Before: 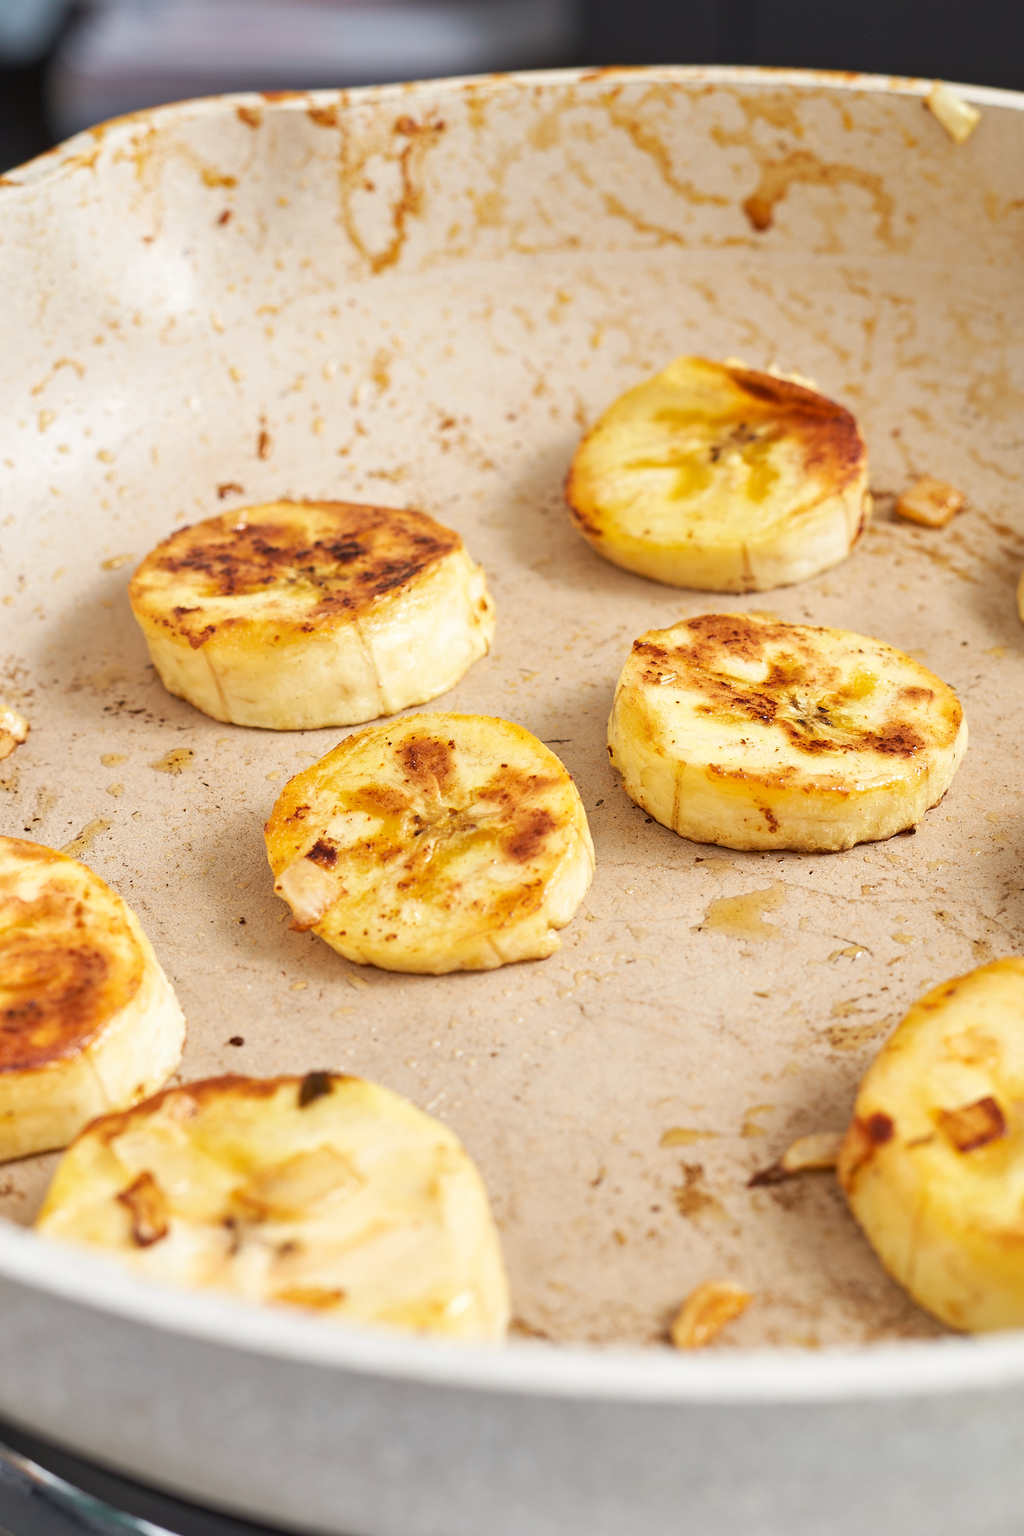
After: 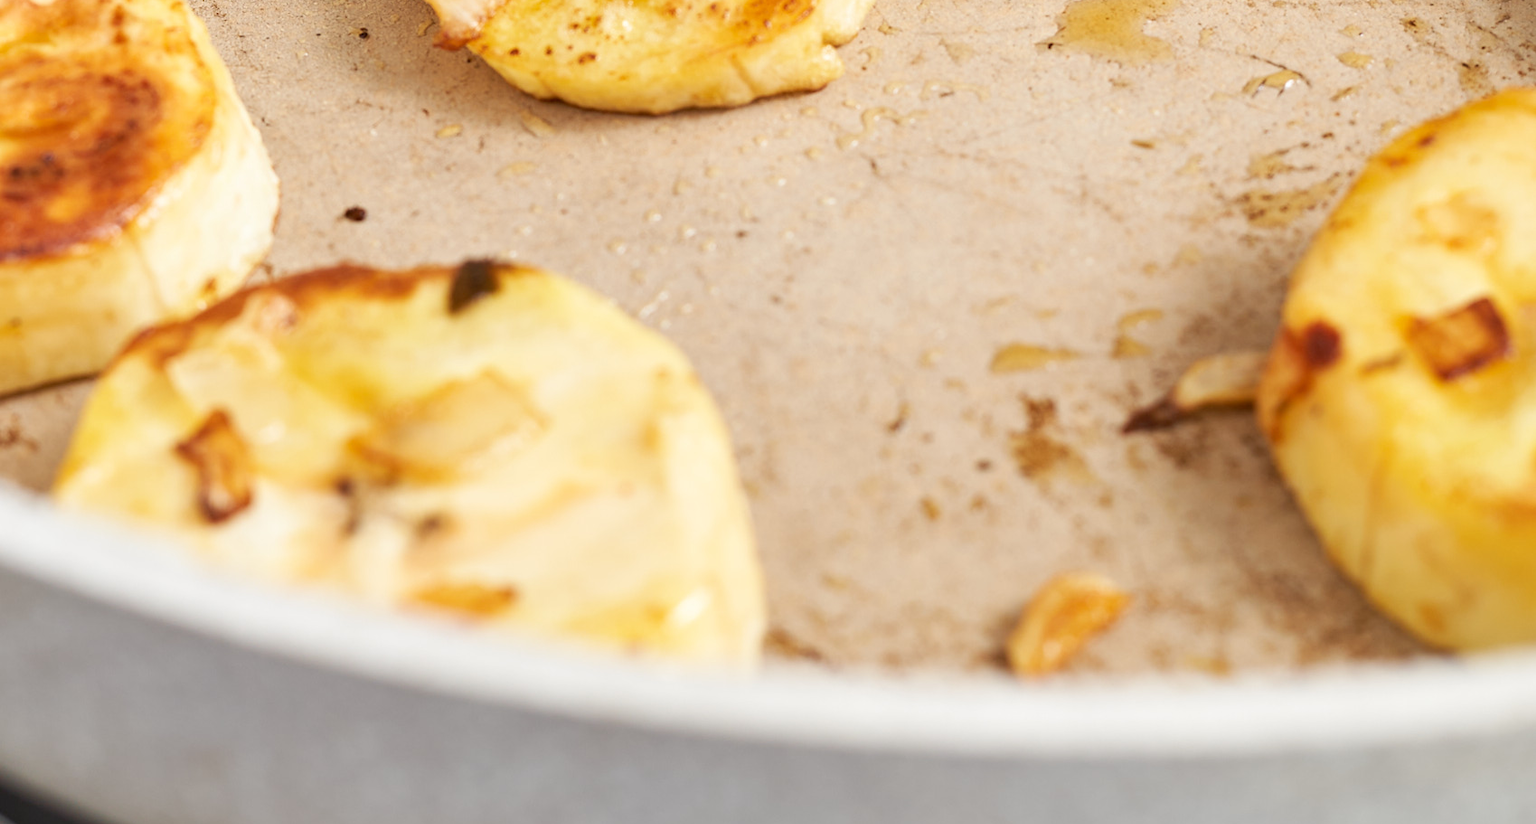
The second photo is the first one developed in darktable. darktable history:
crop and rotate: top 58.536%, bottom 5.686%
